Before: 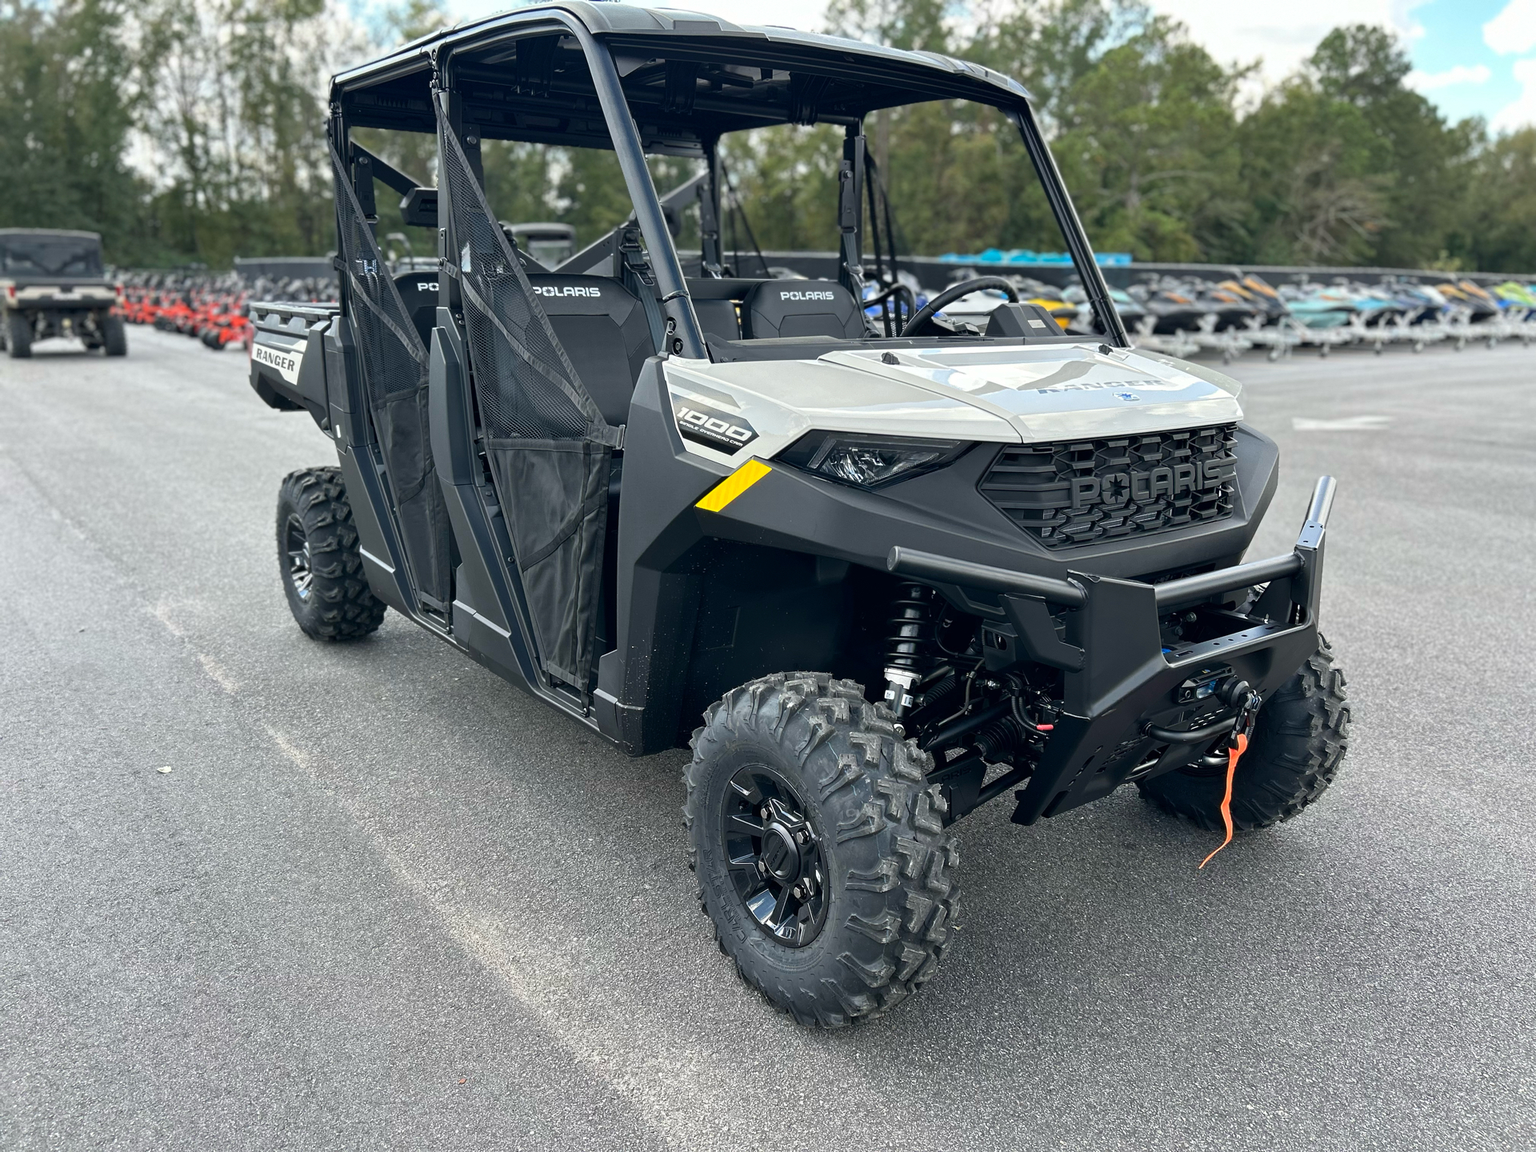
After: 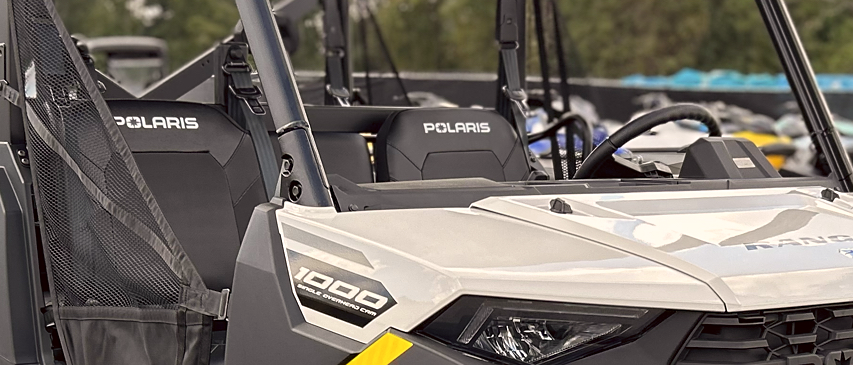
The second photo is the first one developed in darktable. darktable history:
sharpen: radius 1.52, amount 0.363, threshold 1.51
color correction: highlights a* 6.42, highlights b* 8.05, shadows a* 5.61, shadows b* 6.86, saturation 0.892
crop: left 28.801%, top 16.853%, right 26.736%, bottom 57.772%
